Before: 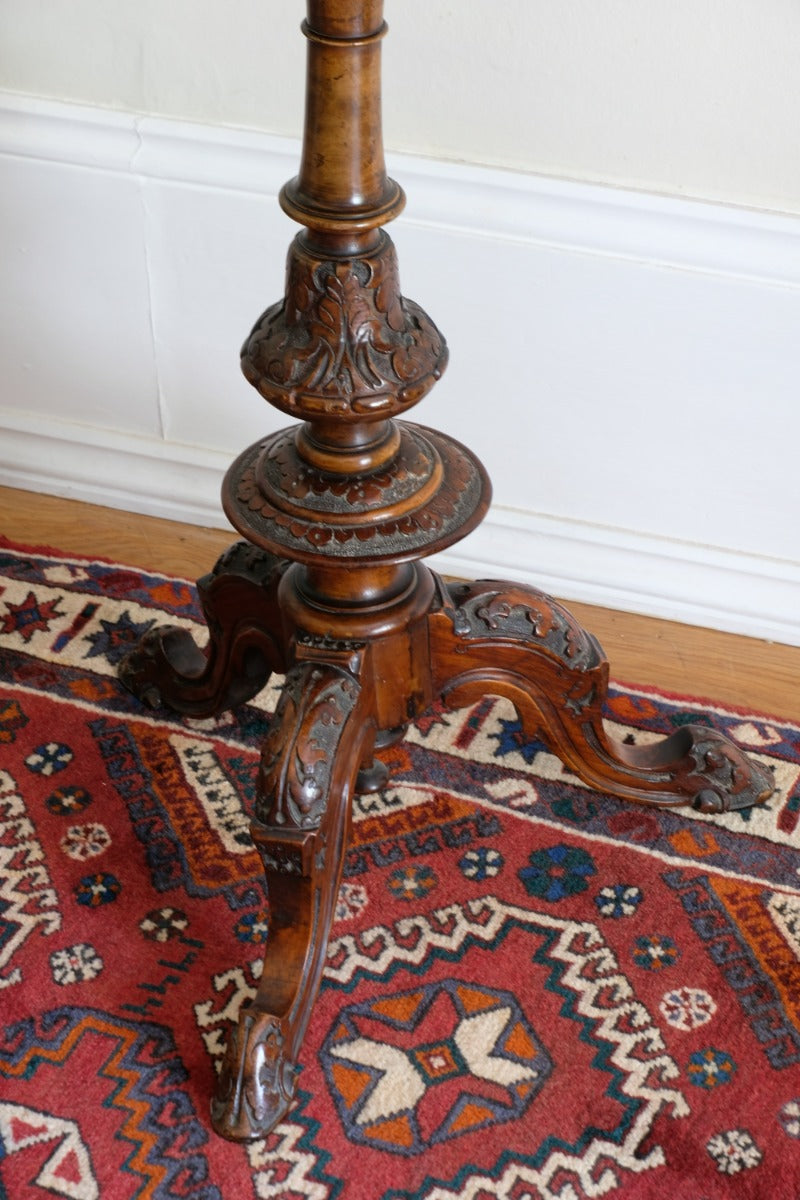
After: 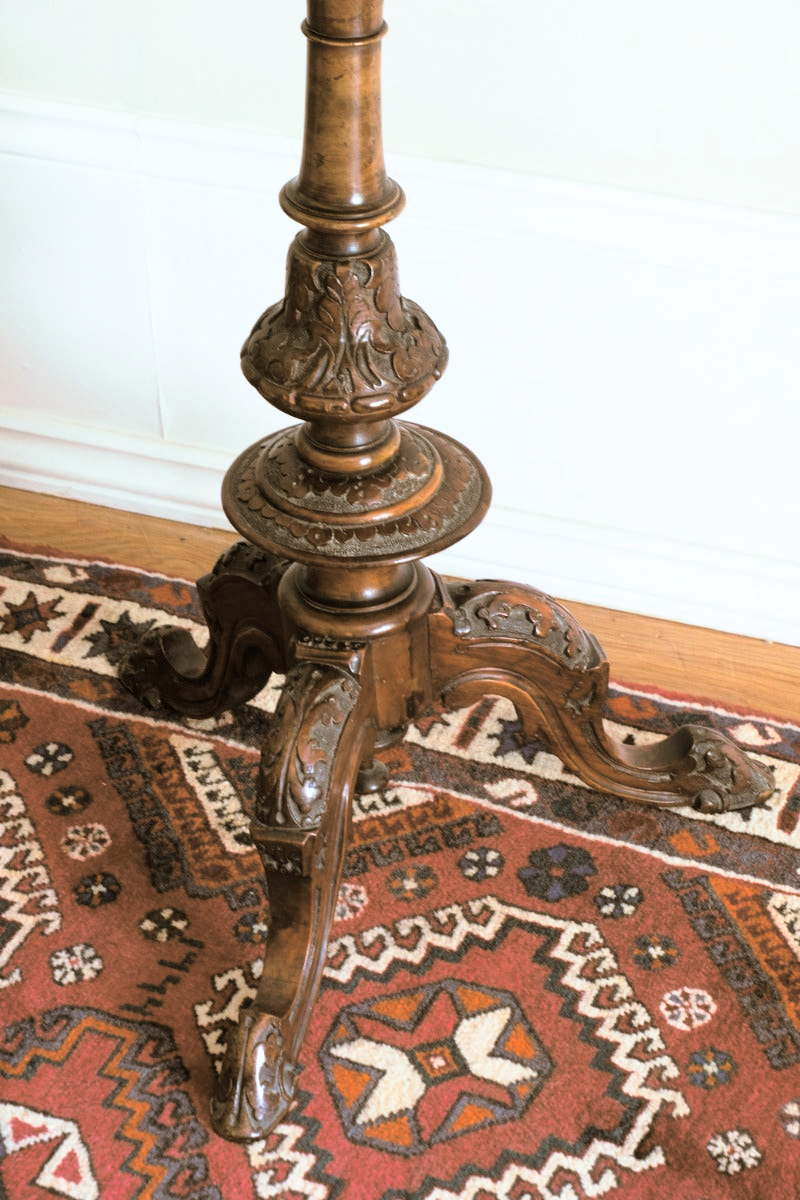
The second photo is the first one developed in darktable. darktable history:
split-toning: shadows › hue 37.98°, highlights › hue 185.58°, balance -55.261
base curve: curves: ch0 [(0, 0) (0.557, 0.834) (1, 1)]
tone equalizer: on, module defaults
